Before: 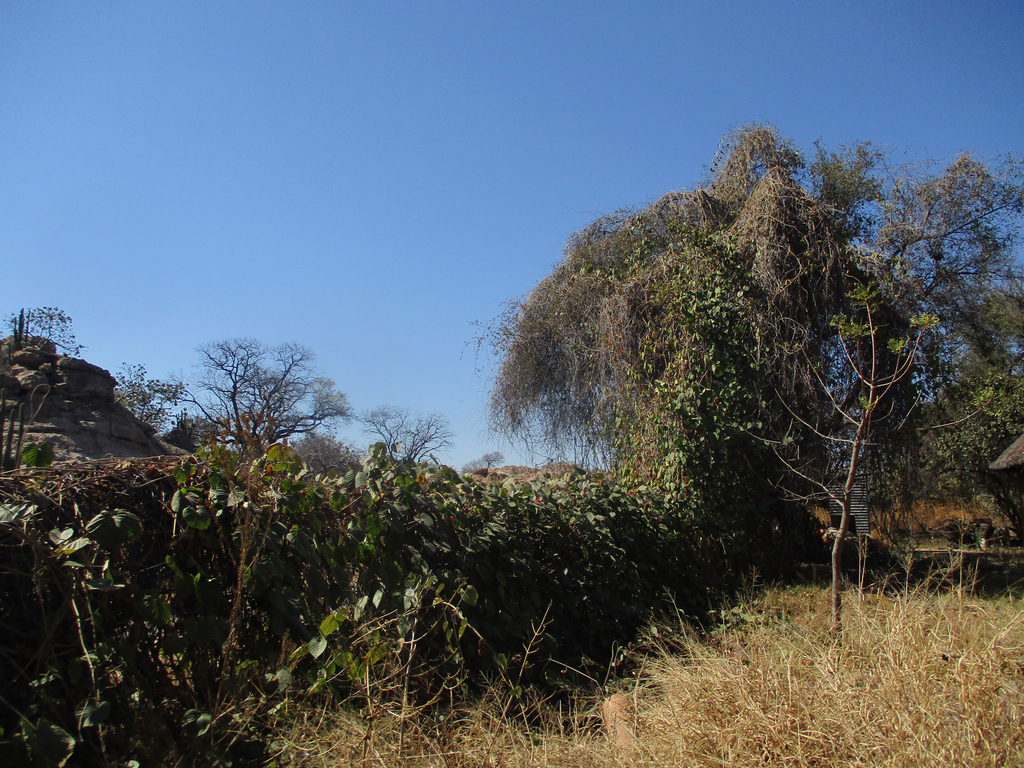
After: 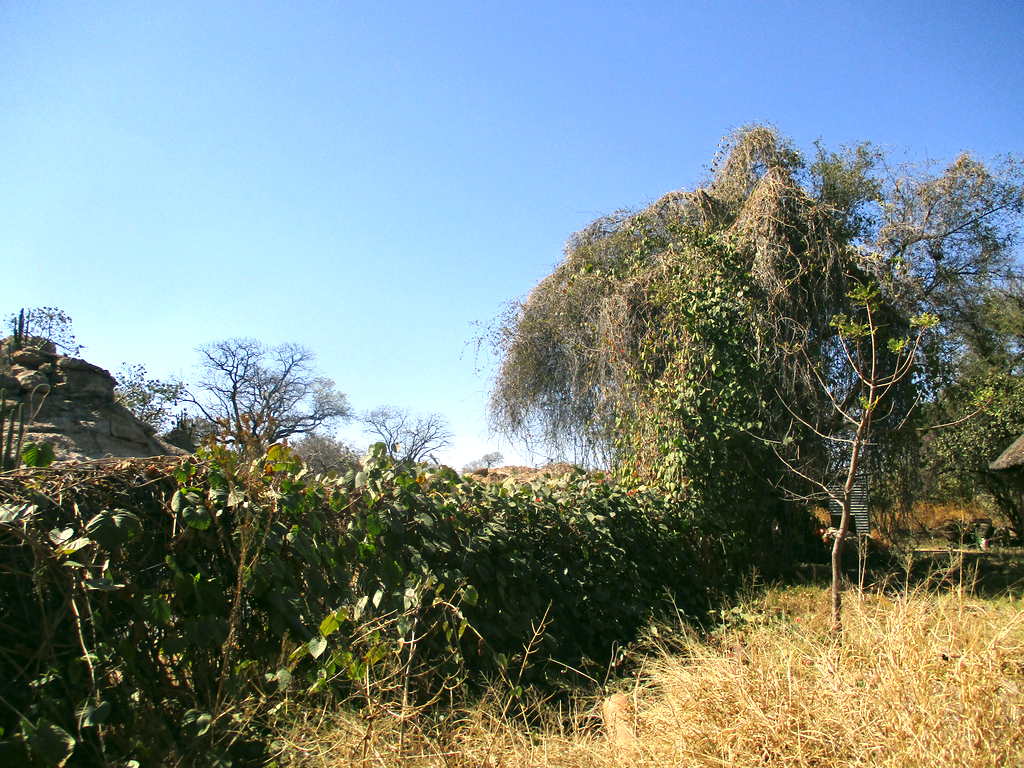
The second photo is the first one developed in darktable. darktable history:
haze removal: compatibility mode true, adaptive false
exposure: black level correction 0, exposure 1.123 EV, compensate highlight preservation false
color correction: highlights a* 4.02, highlights b* 4.99, shadows a* -8.02, shadows b* 4.69
